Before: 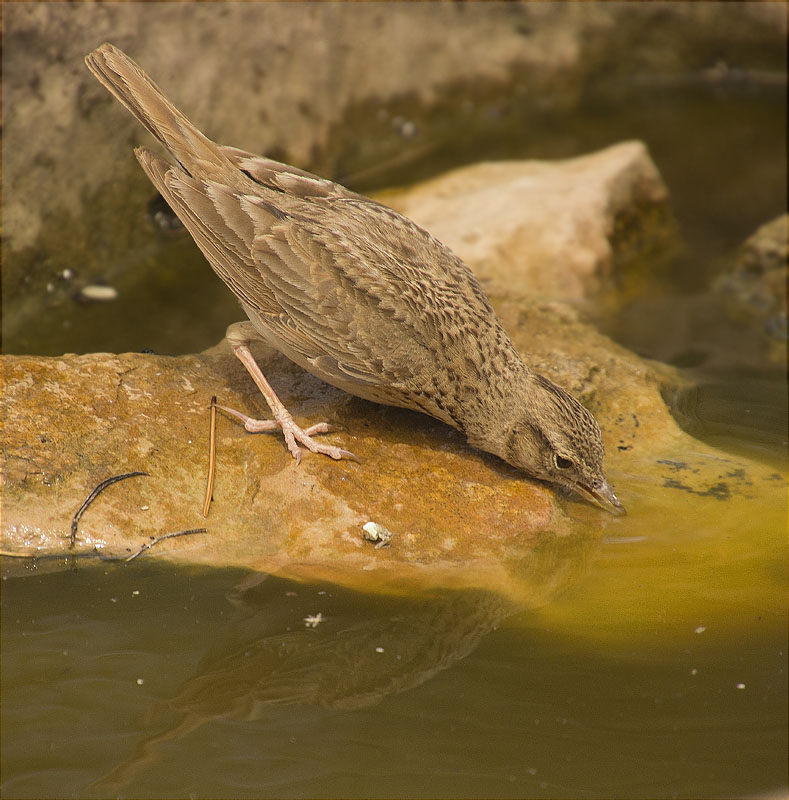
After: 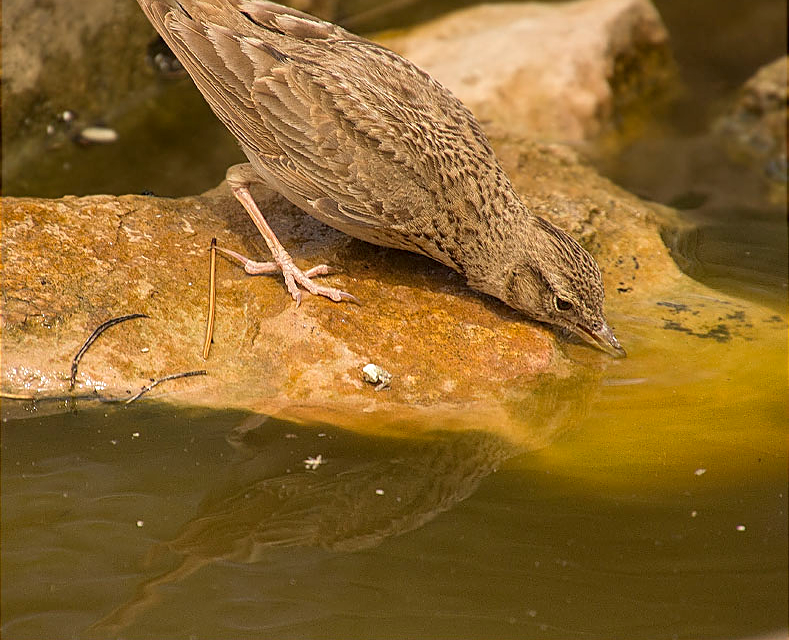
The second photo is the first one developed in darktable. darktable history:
sharpen: on, module defaults
crop and rotate: top 19.998%
local contrast: on, module defaults
